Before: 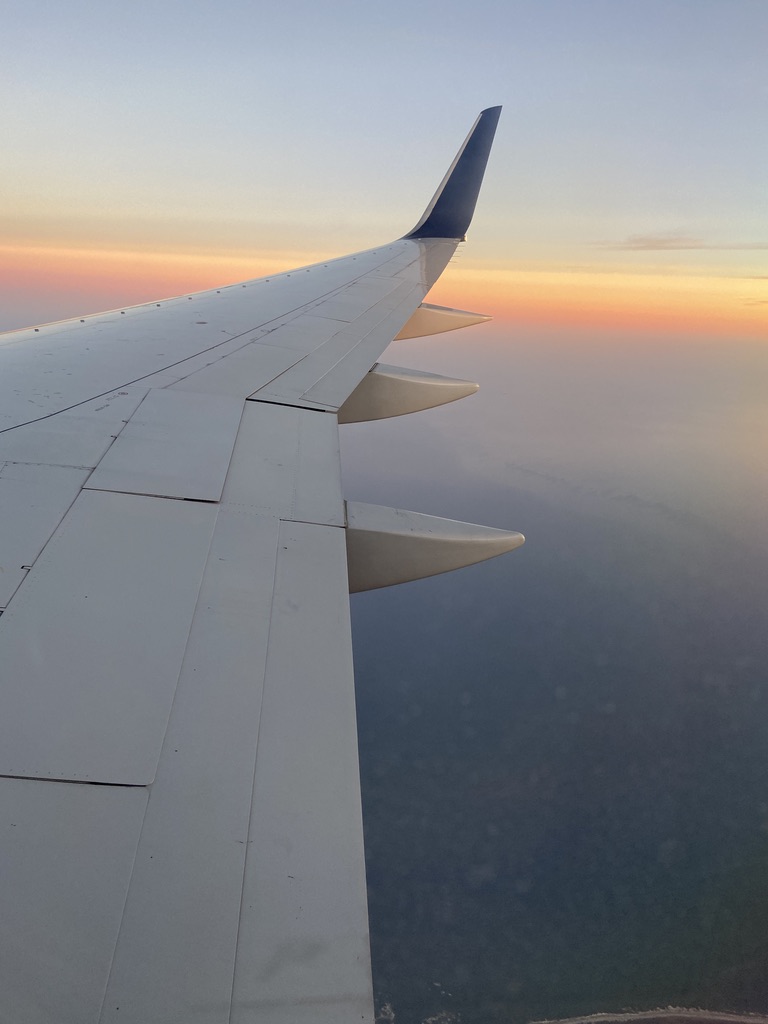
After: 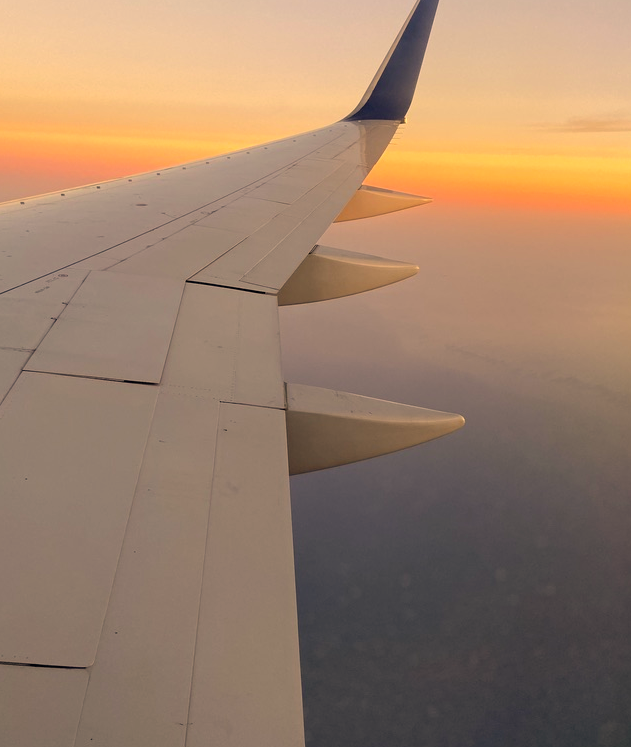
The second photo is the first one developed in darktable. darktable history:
crop: left 7.881%, top 11.576%, right 9.954%, bottom 15.393%
color correction: highlights a* 14.89, highlights b* 30.87
